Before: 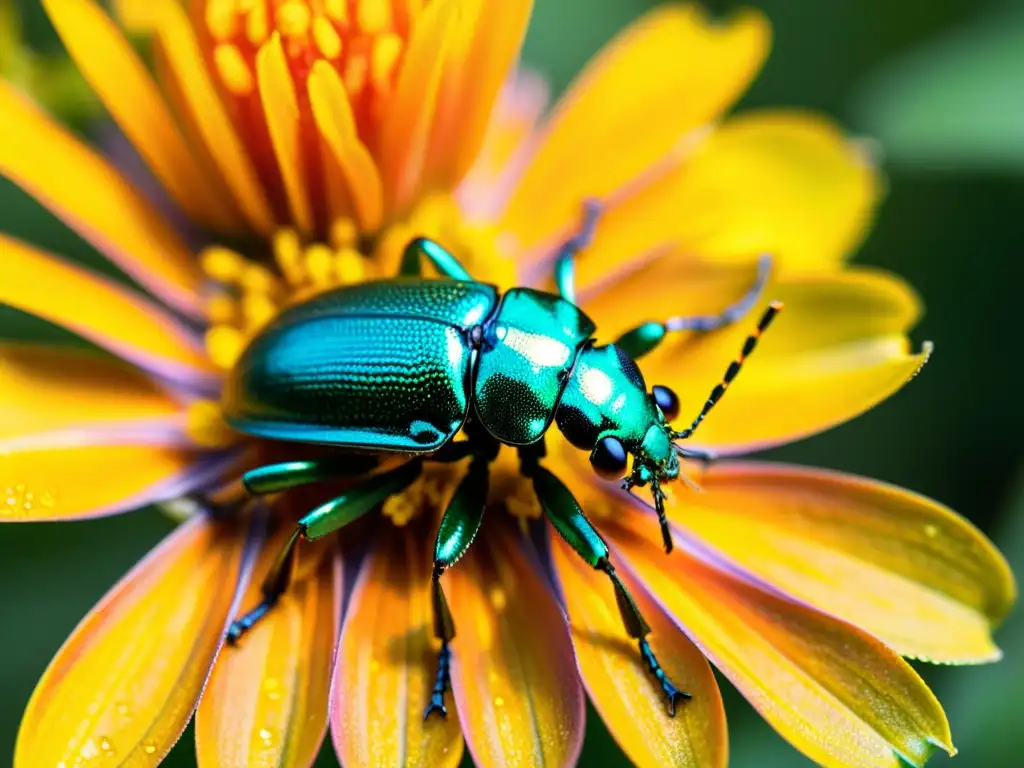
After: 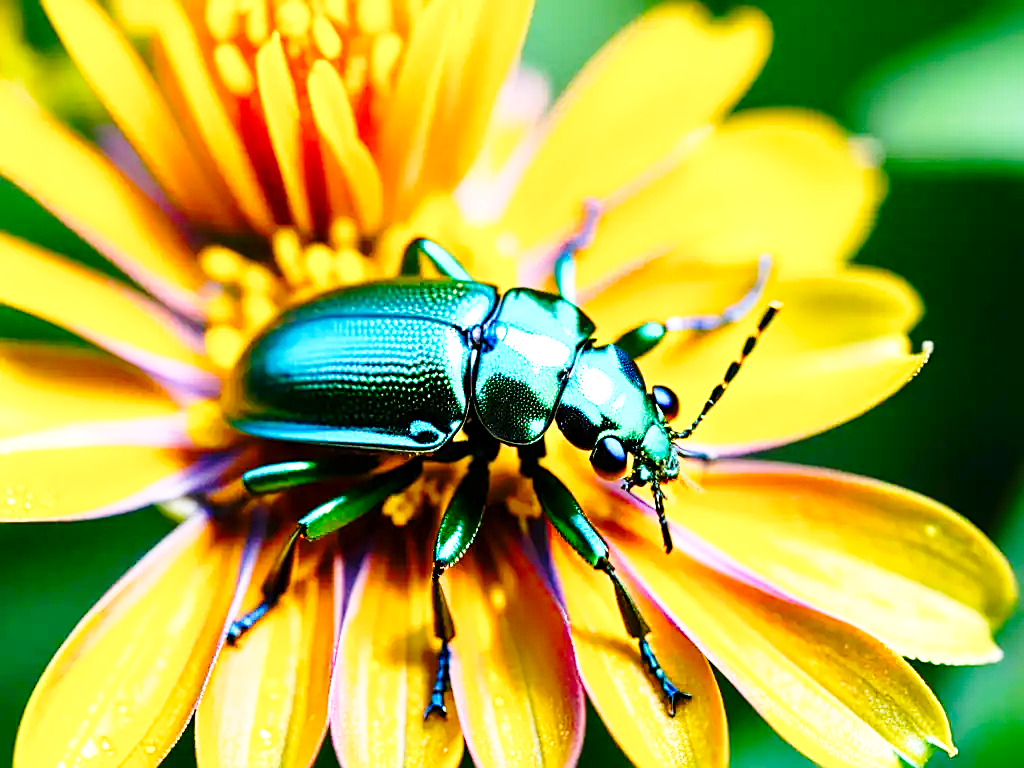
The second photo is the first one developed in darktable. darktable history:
sharpen: on, module defaults
color balance rgb: perceptual saturation grading › global saturation 20%, perceptual saturation grading › highlights -25.862%, perceptual saturation grading › shadows 49.789%, global vibrance 20%
exposure: exposure 0.404 EV, compensate exposure bias true, compensate highlight preservation false
base curve: curves: ch0 [(0, 0) (0.028, 0.03) (0.121, 0.232) (0.46, 0.748) (0.859, 0.968) (1, 1)], preserve colors none
